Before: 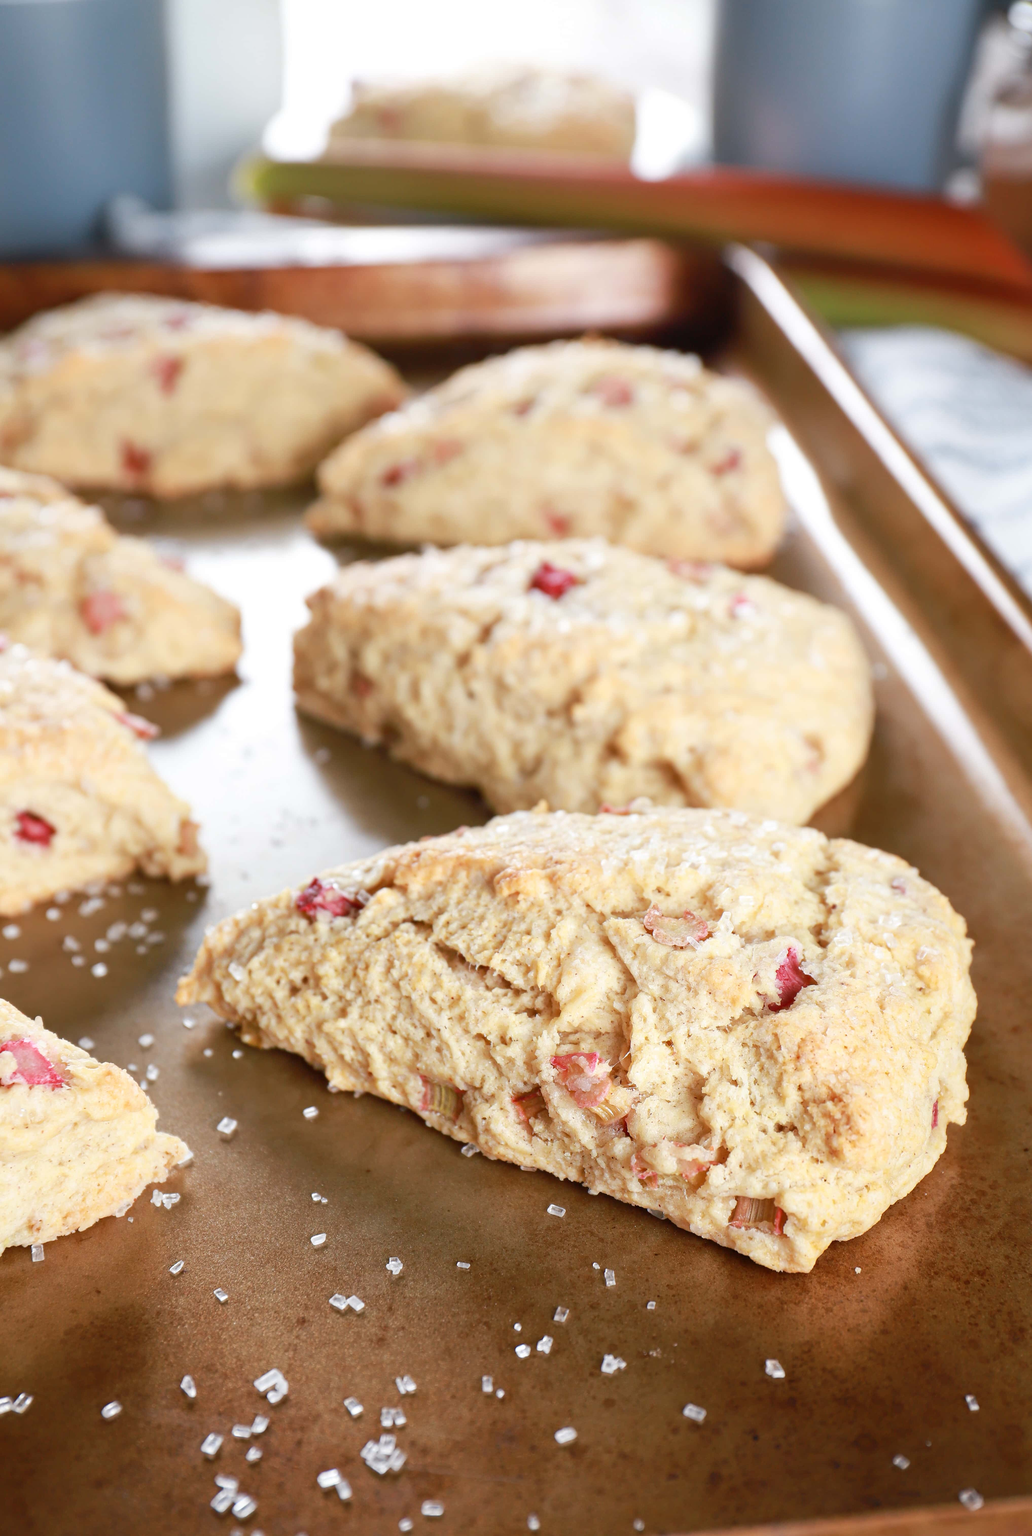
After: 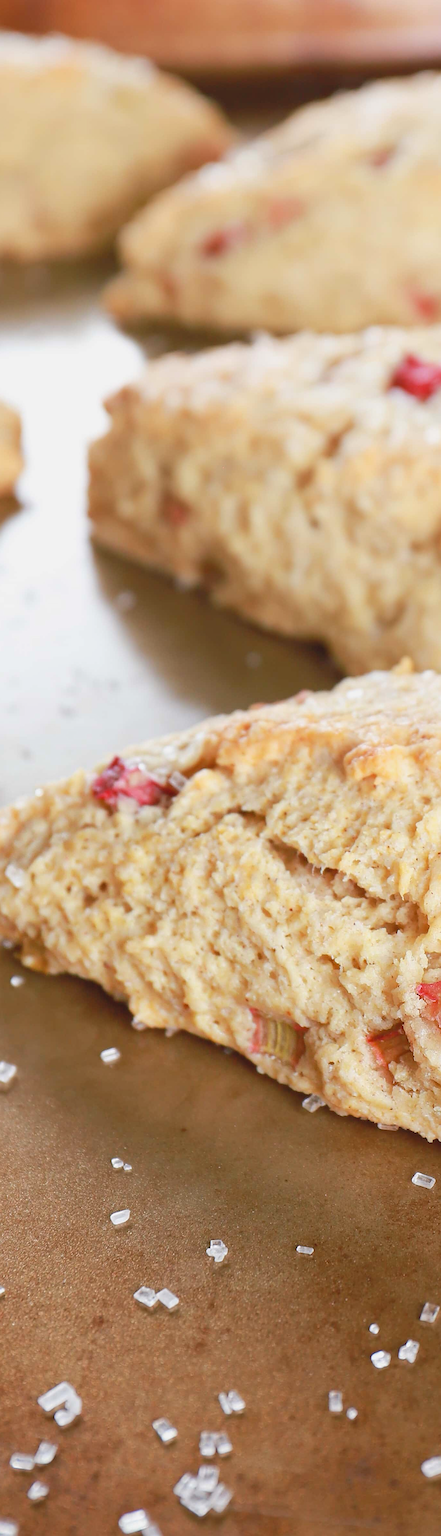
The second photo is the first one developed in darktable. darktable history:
crop and rotate: left 21.77%, top 18.528%, right 44.676%, bottom 2.997%
contrast brightness saturation: contrast -0.1, brightness 0.05, saturation 0.08
sharpen: radius 1.967
